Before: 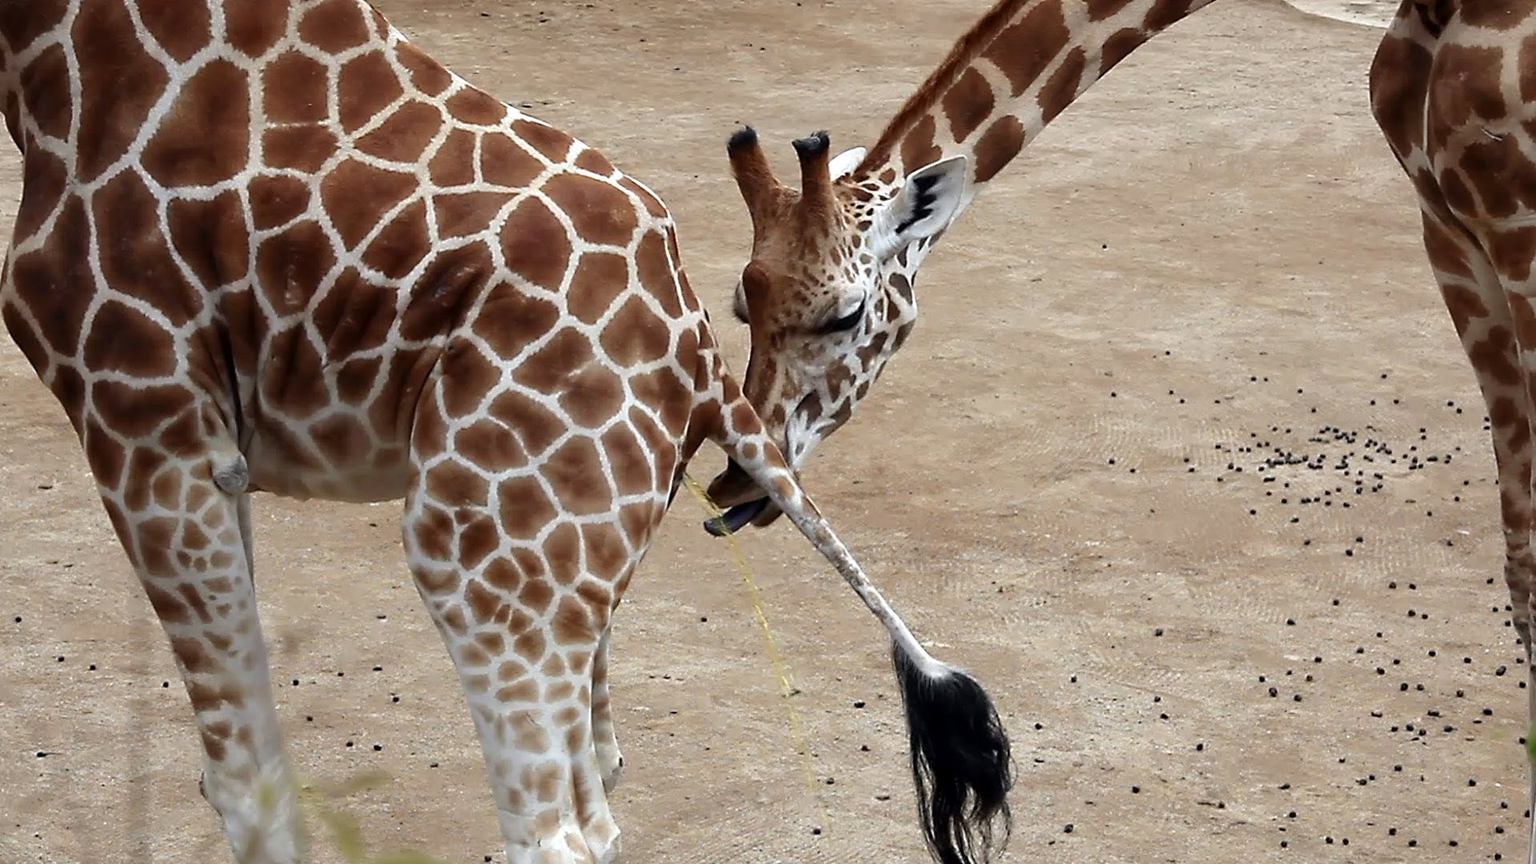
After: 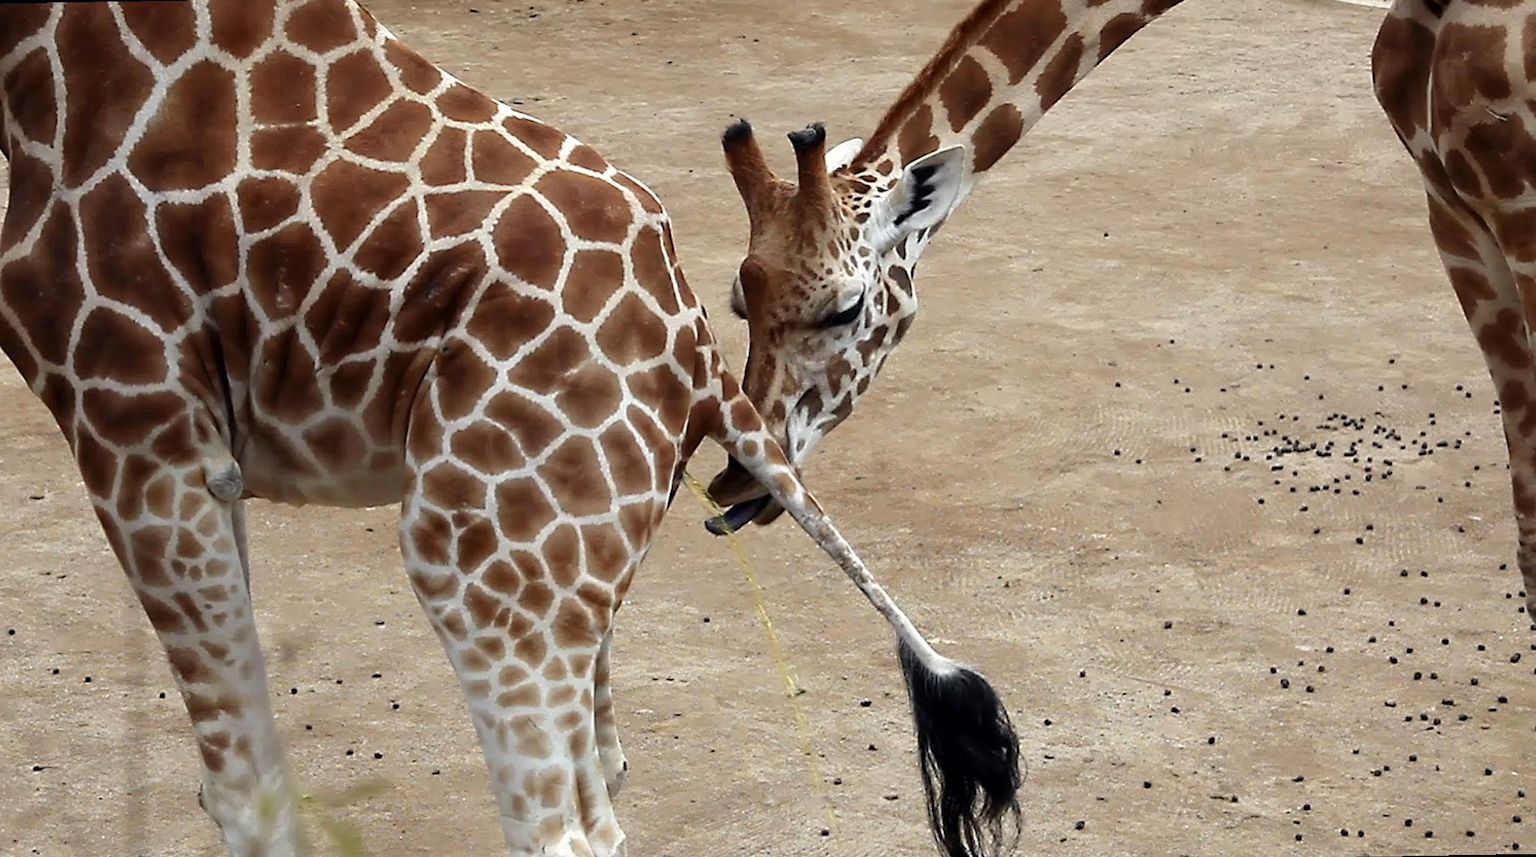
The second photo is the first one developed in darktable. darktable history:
color correction: highlights b* 3
rotate and perspective: rotation -1°, crop left 0.011, crop right 0.989, crop top 0.025, crop bottom 0.975
